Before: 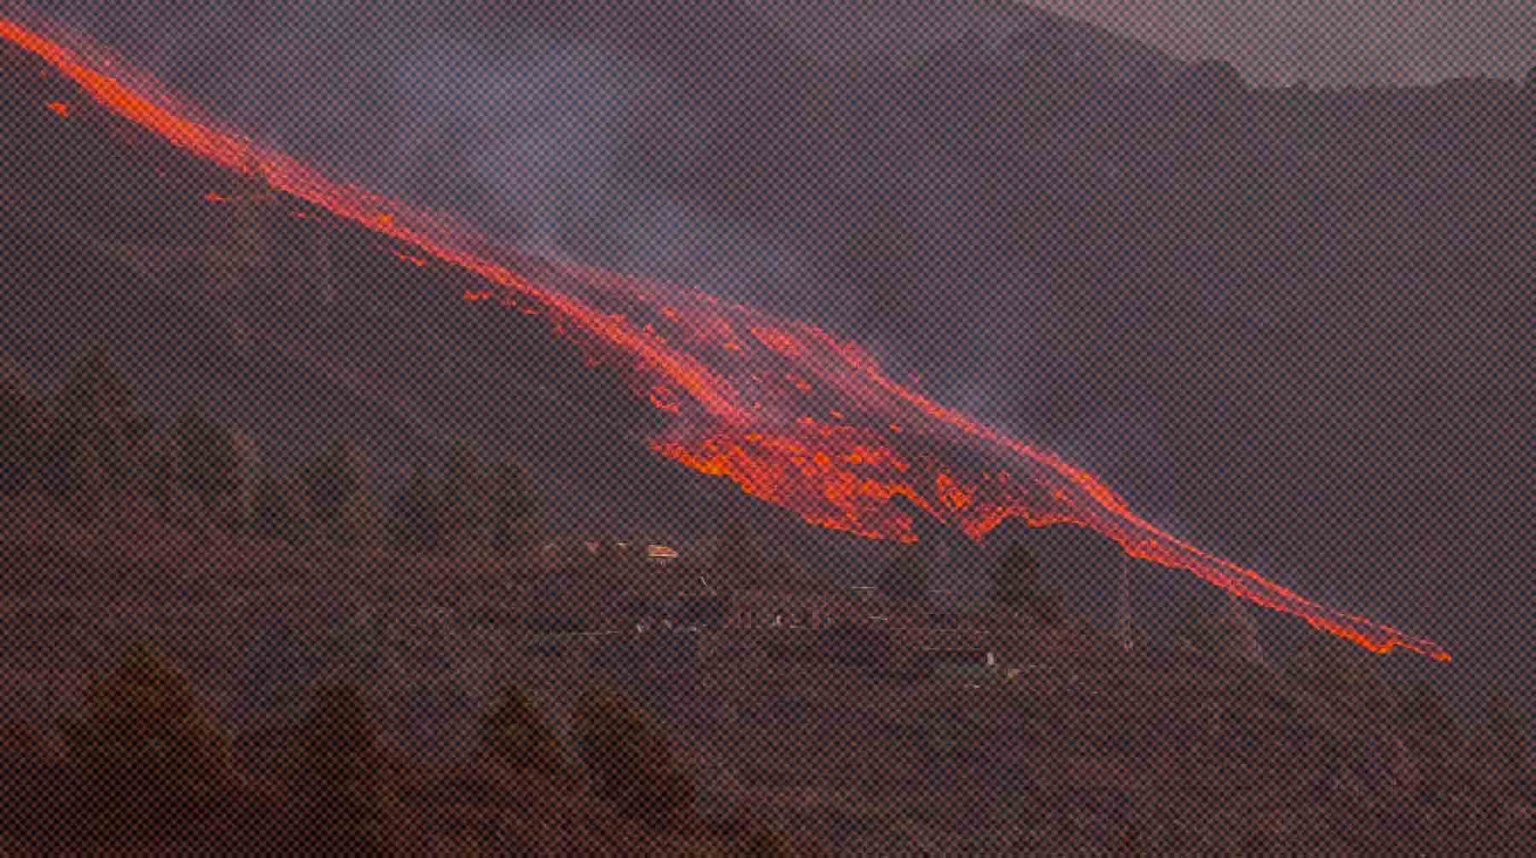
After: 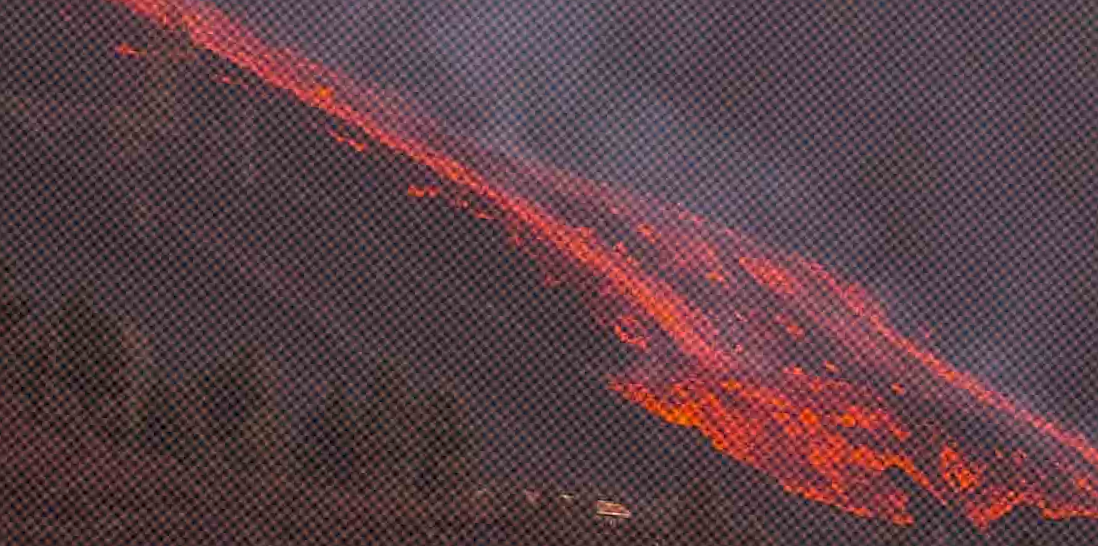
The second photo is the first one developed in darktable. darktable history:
crop and rotate: angle -4.99°, left 2.122%, top 6.945%, right 27.566%, bottom 30.519%
sharpen: on, module defaults
tone equalizer: on, module defaults
